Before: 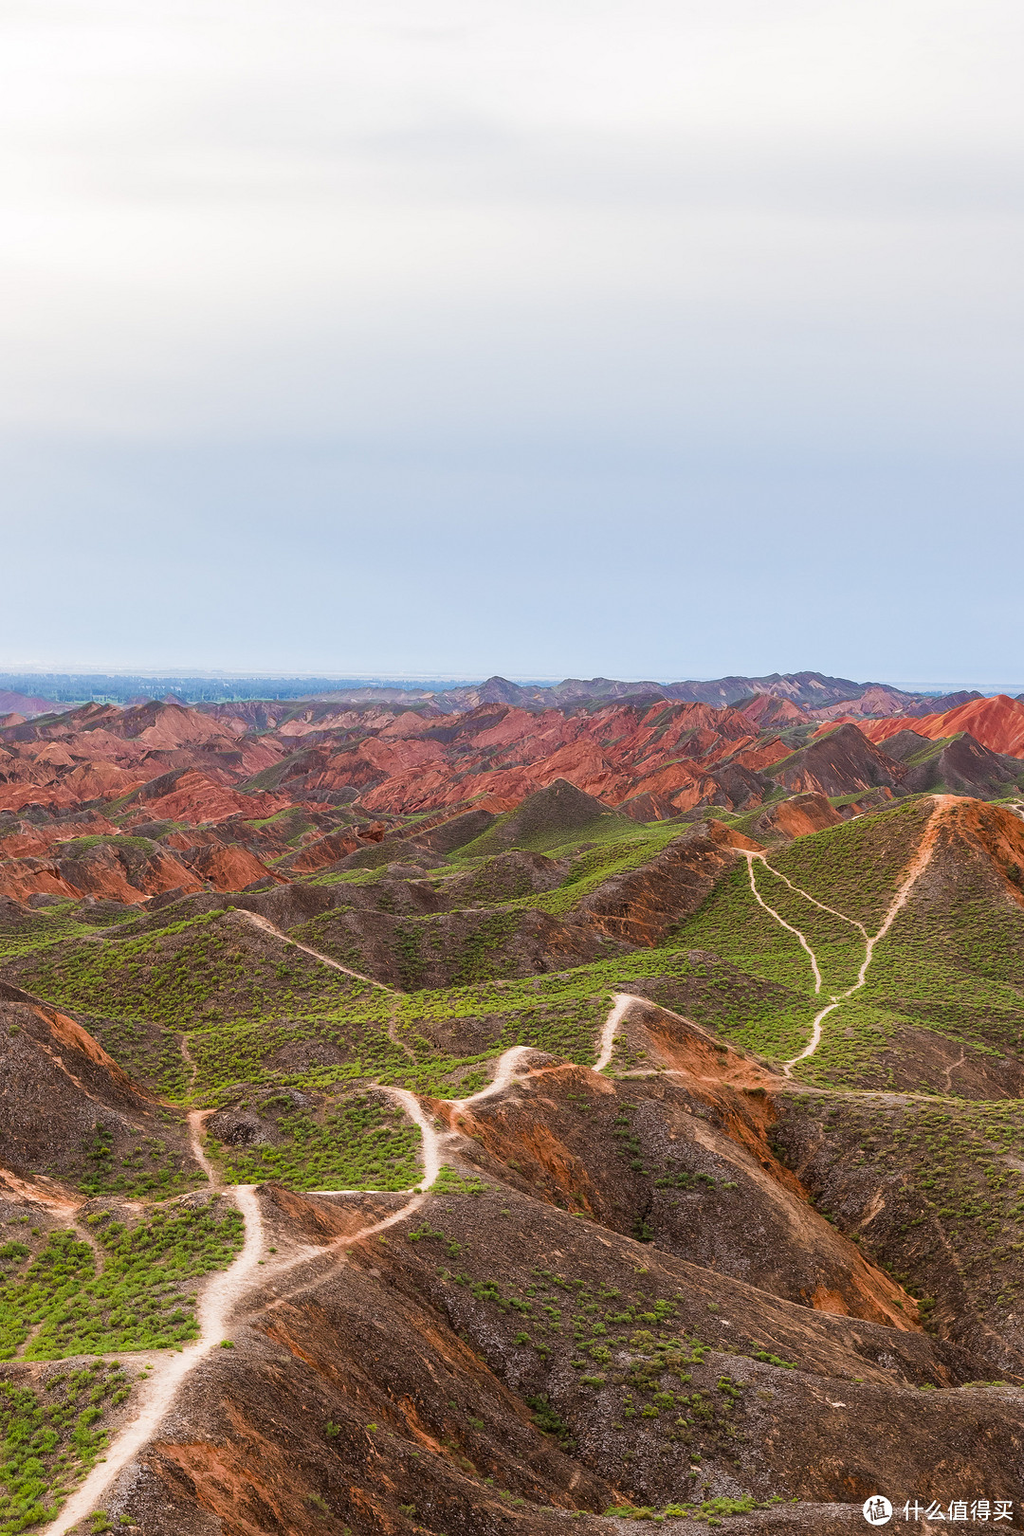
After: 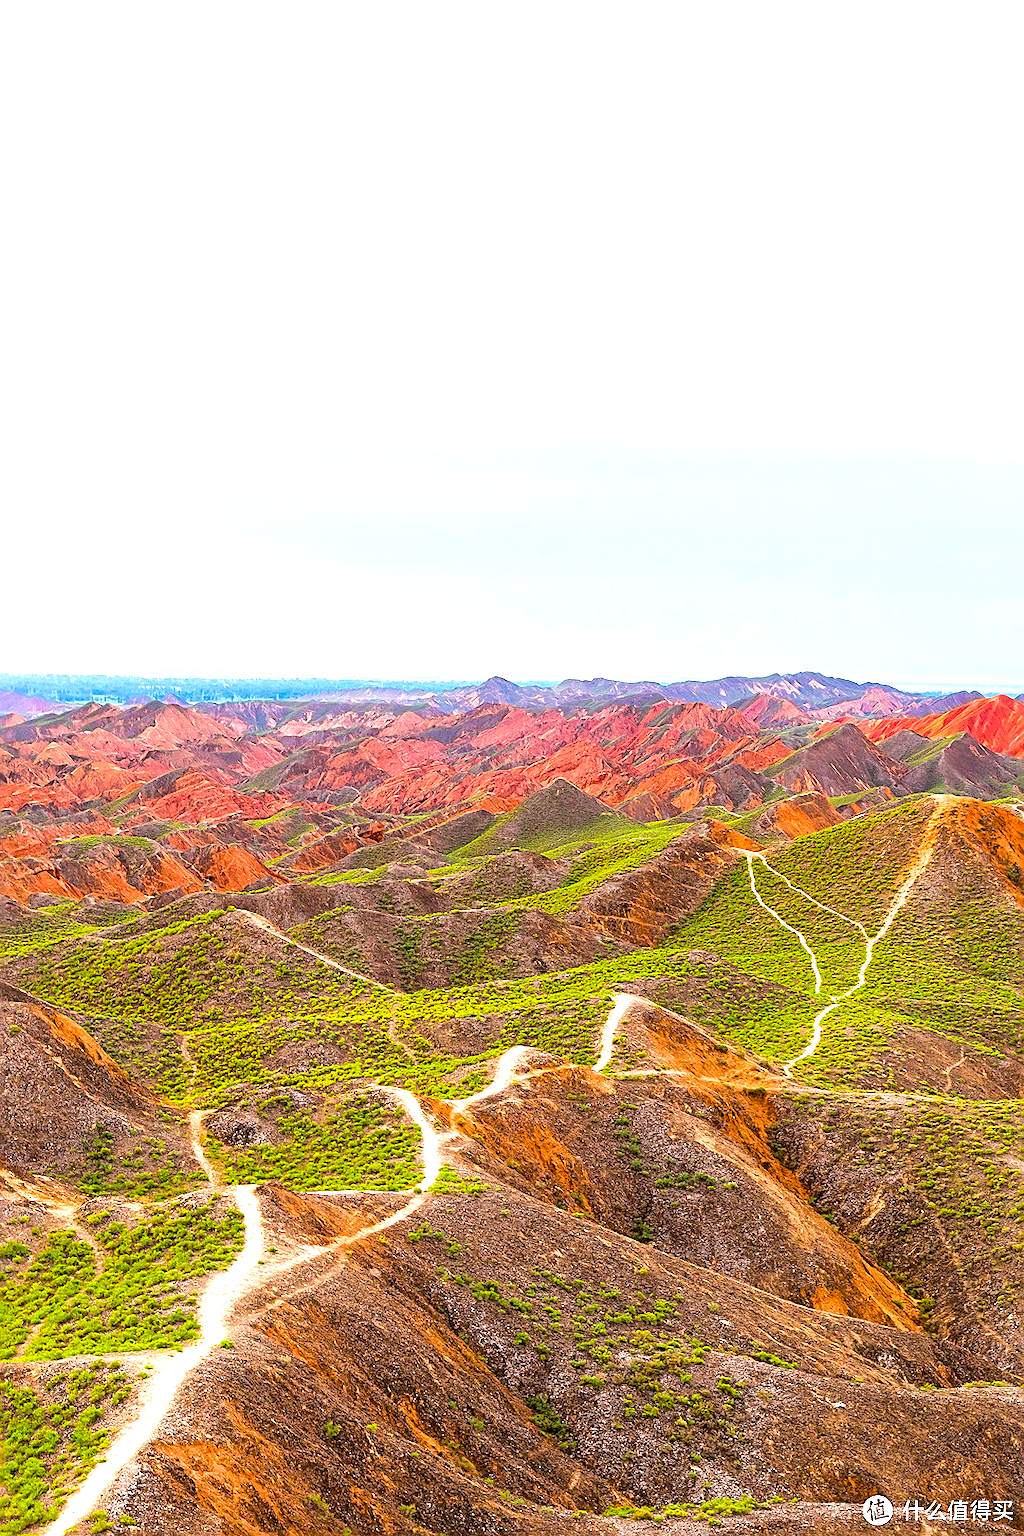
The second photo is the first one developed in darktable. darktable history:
color balance rgb: linear chroma grading › global chroma 8.554%, perceptual saturation grading › global saturation 29.932%, perceptual brilliance grading › mid-tones 10.736%, perceptual brilliance grading › shadows 15.162%, global vibrance 8.312%
exposure: black level correction 0.001, exposure 0.959 EV, compensate exposure bias true, compensate highlight preservation false
local contrast: mode bilateral grid, contrast 19, coarseness 49, detail 130%, midtone range 0.2
sharpen: on, module defaults
